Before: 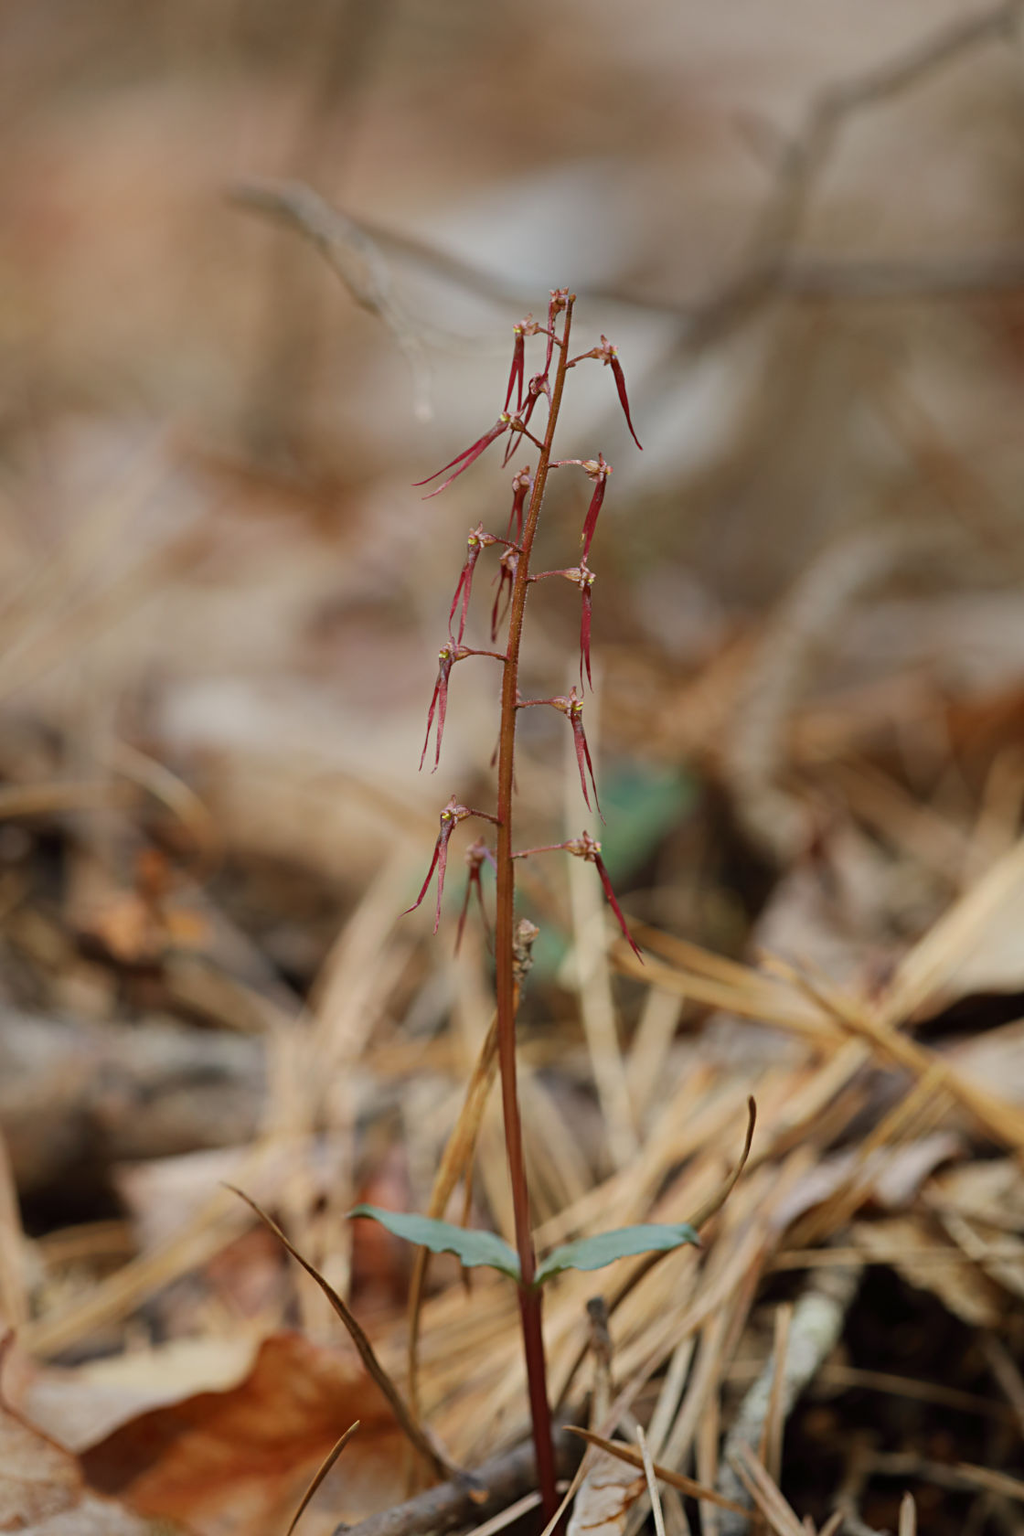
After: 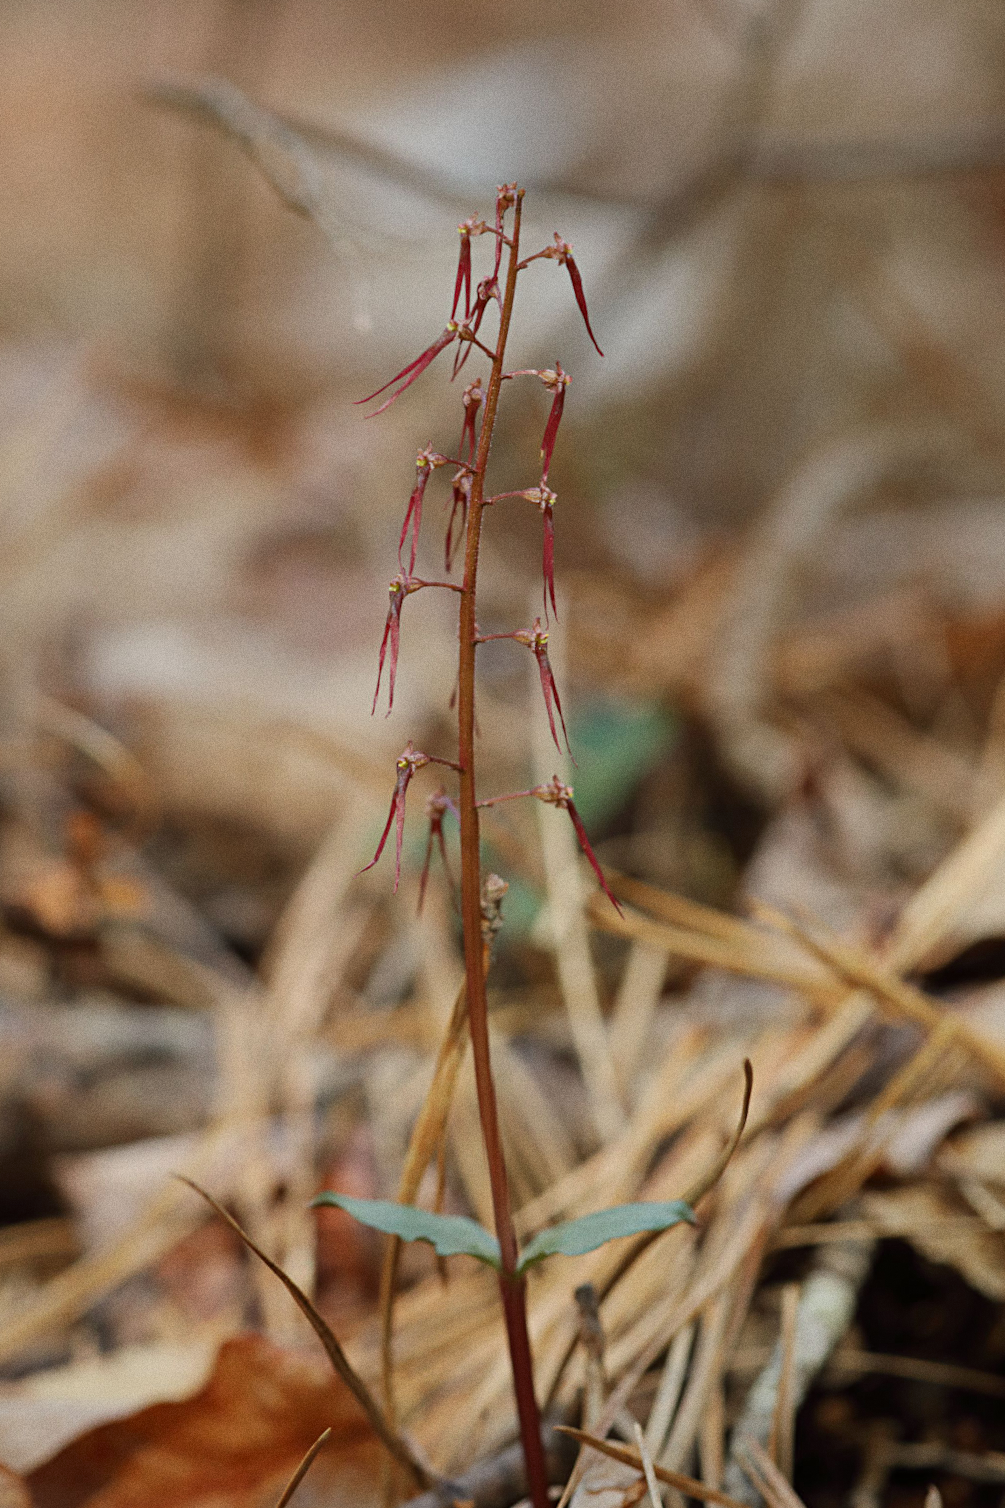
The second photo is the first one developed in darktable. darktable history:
crop and rotate: angle 1.96°, left 5.673%, top 5.673%
grain: on, module defaults
